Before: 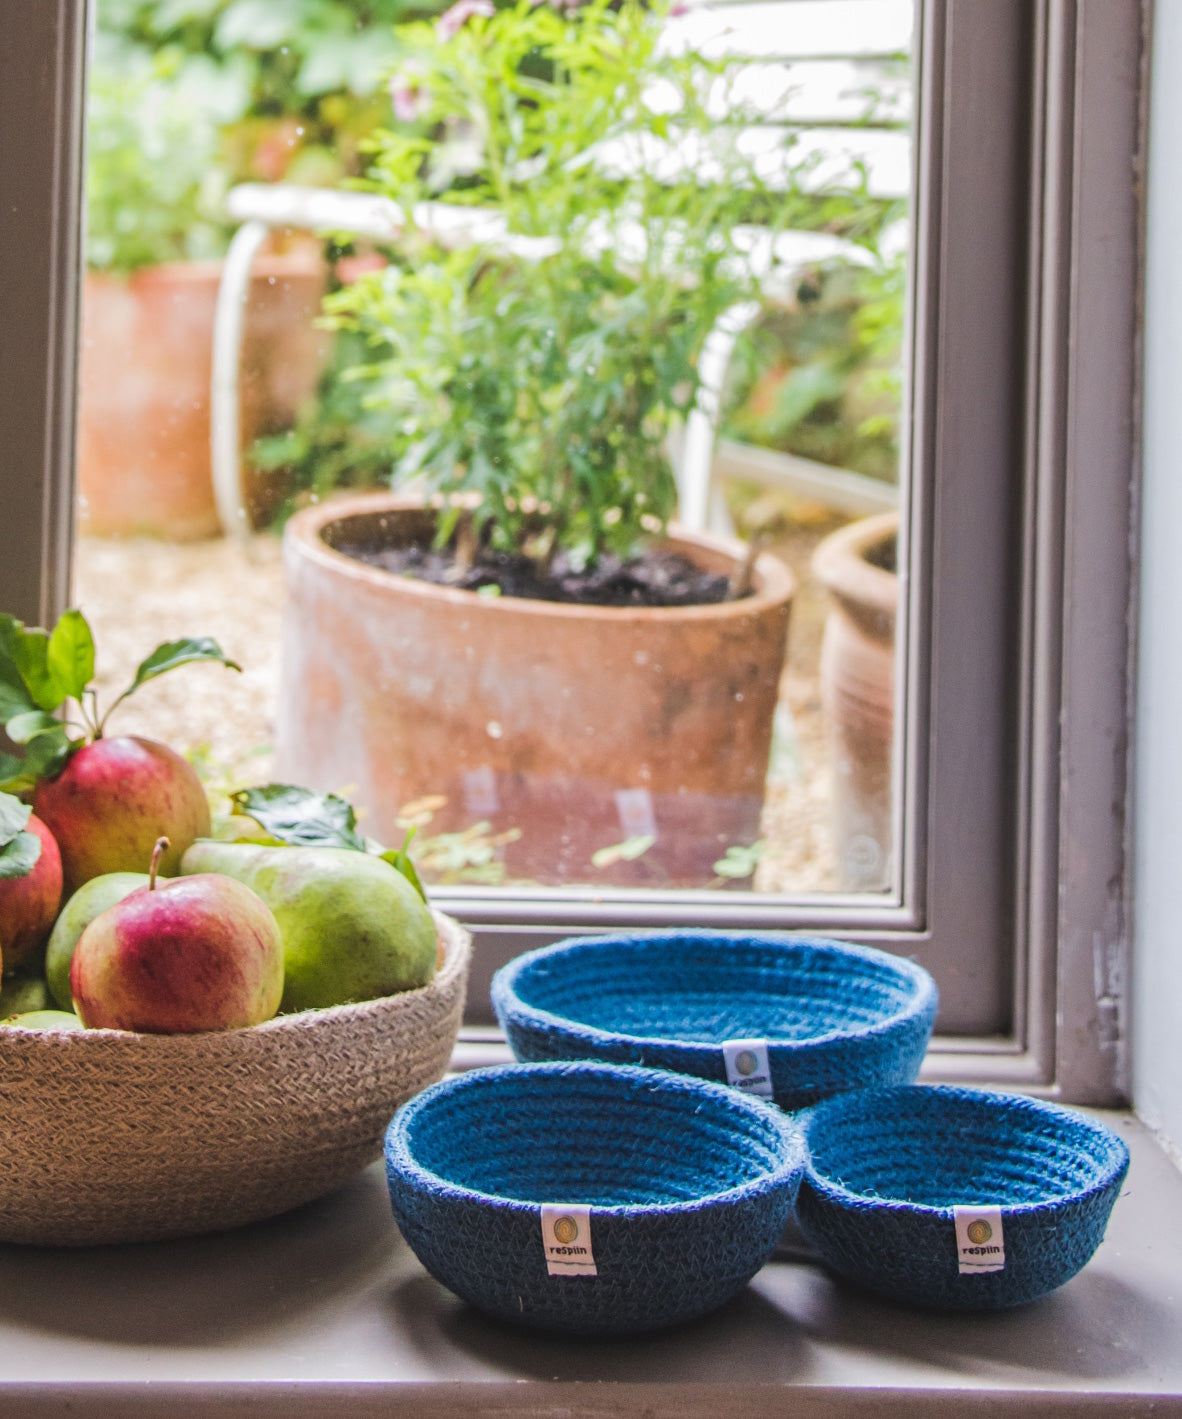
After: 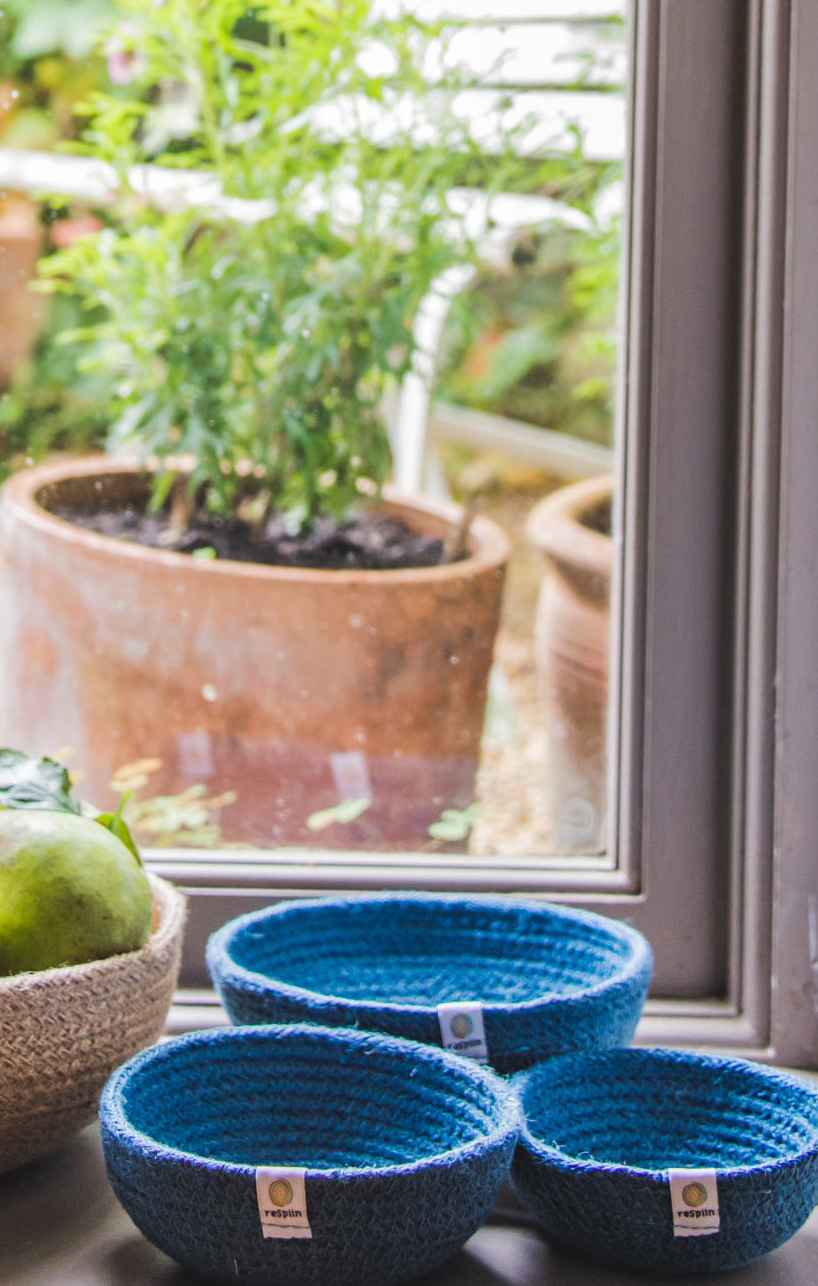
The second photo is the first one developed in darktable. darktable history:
crop and rotate: left 24.145%, top 2.667%, right 6.567%, bottom 6.644%
